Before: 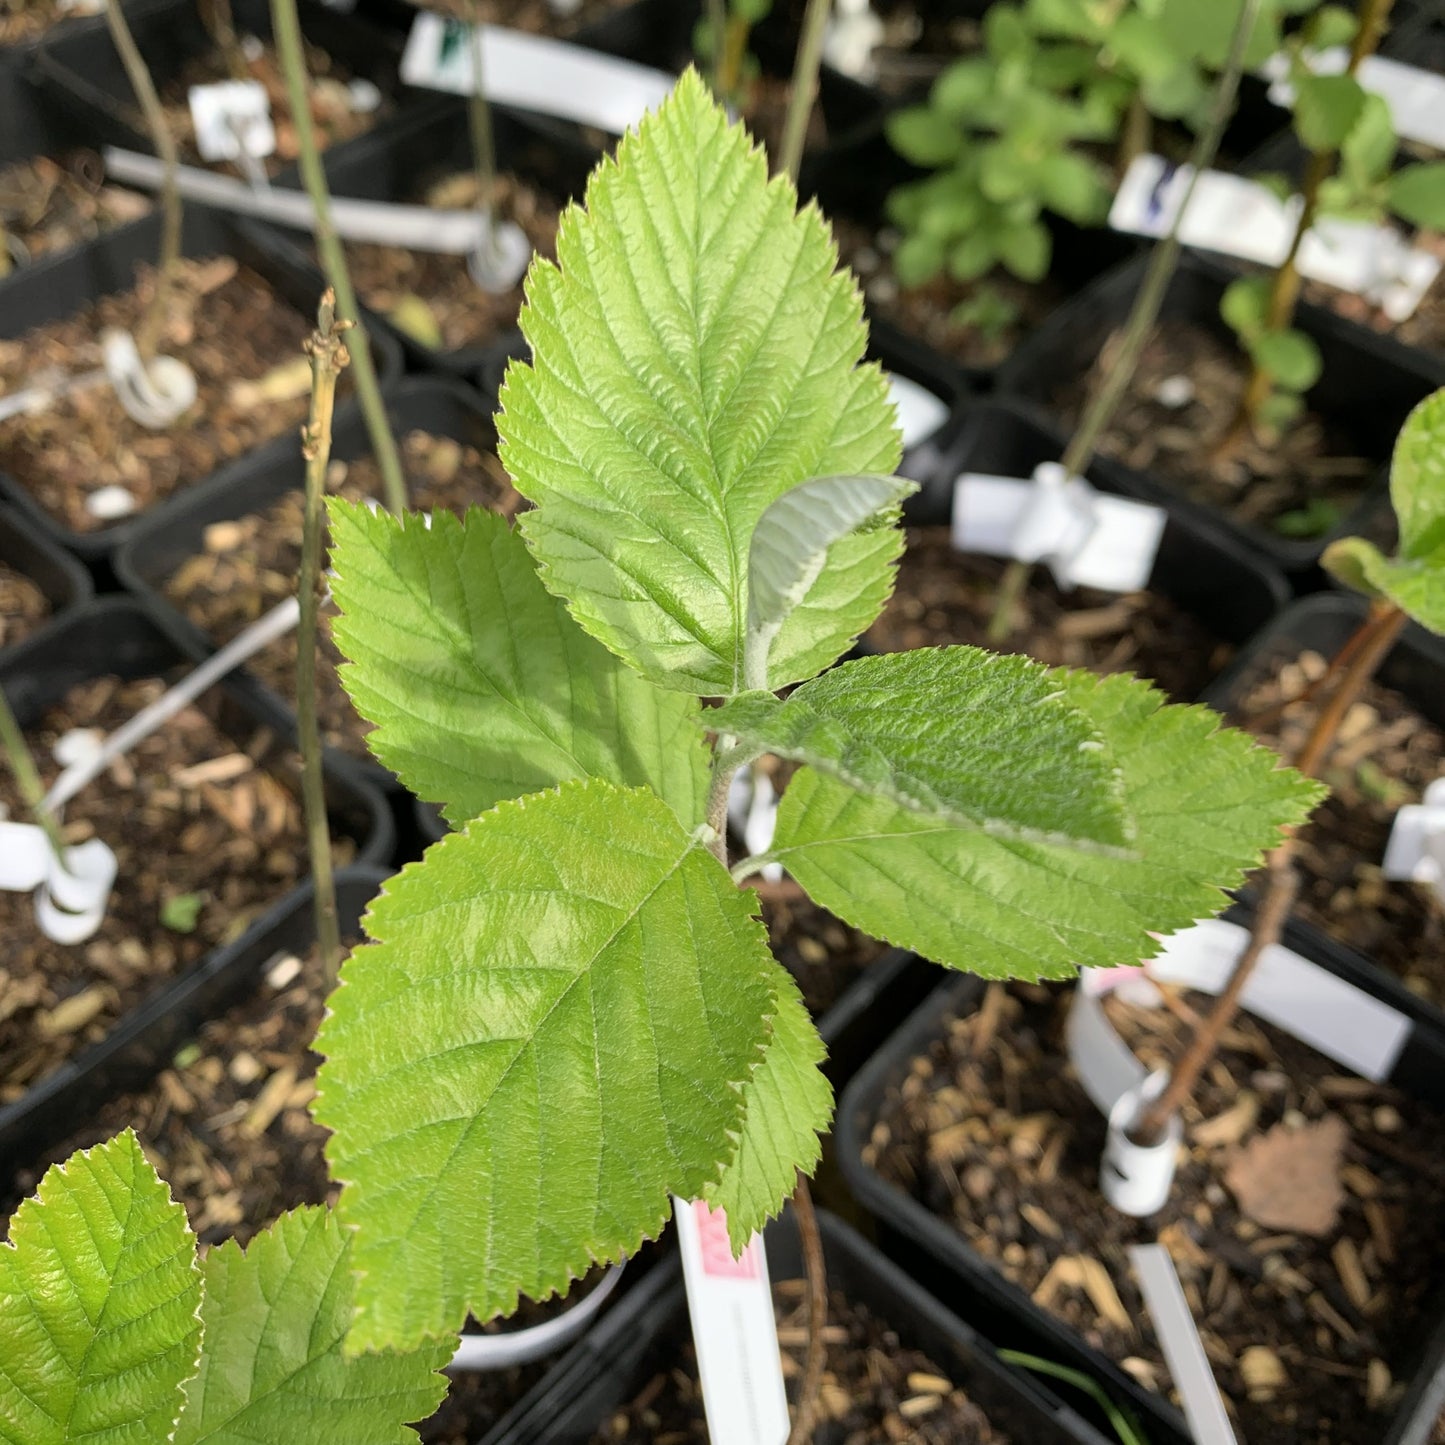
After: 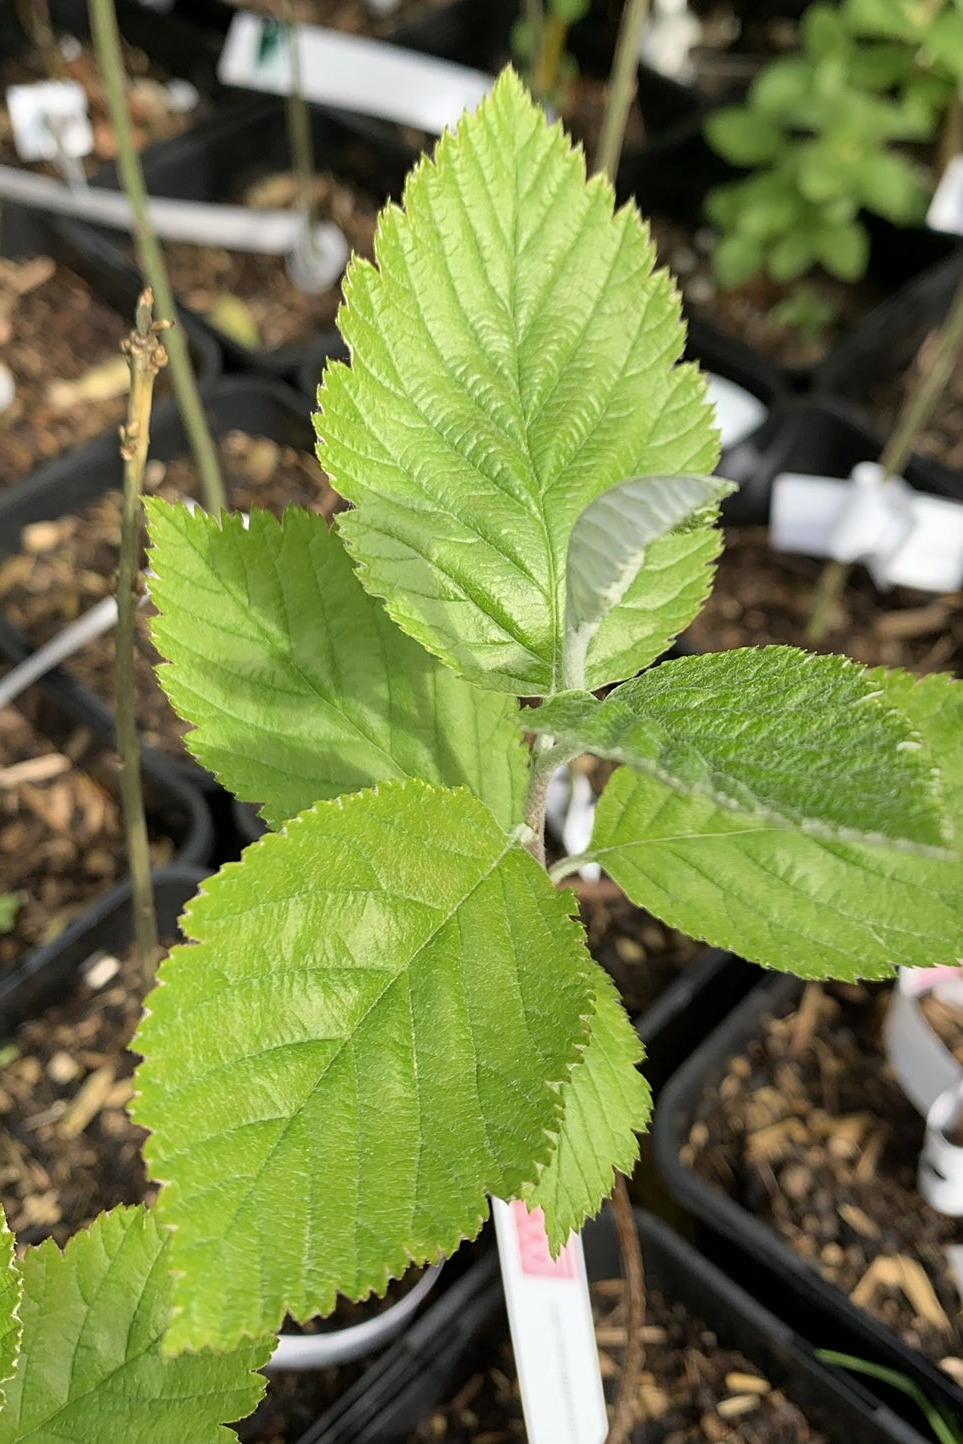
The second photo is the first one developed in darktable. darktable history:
sharpen: amount 0.2
crop and rotate: left 12.648%, right 20.685%
